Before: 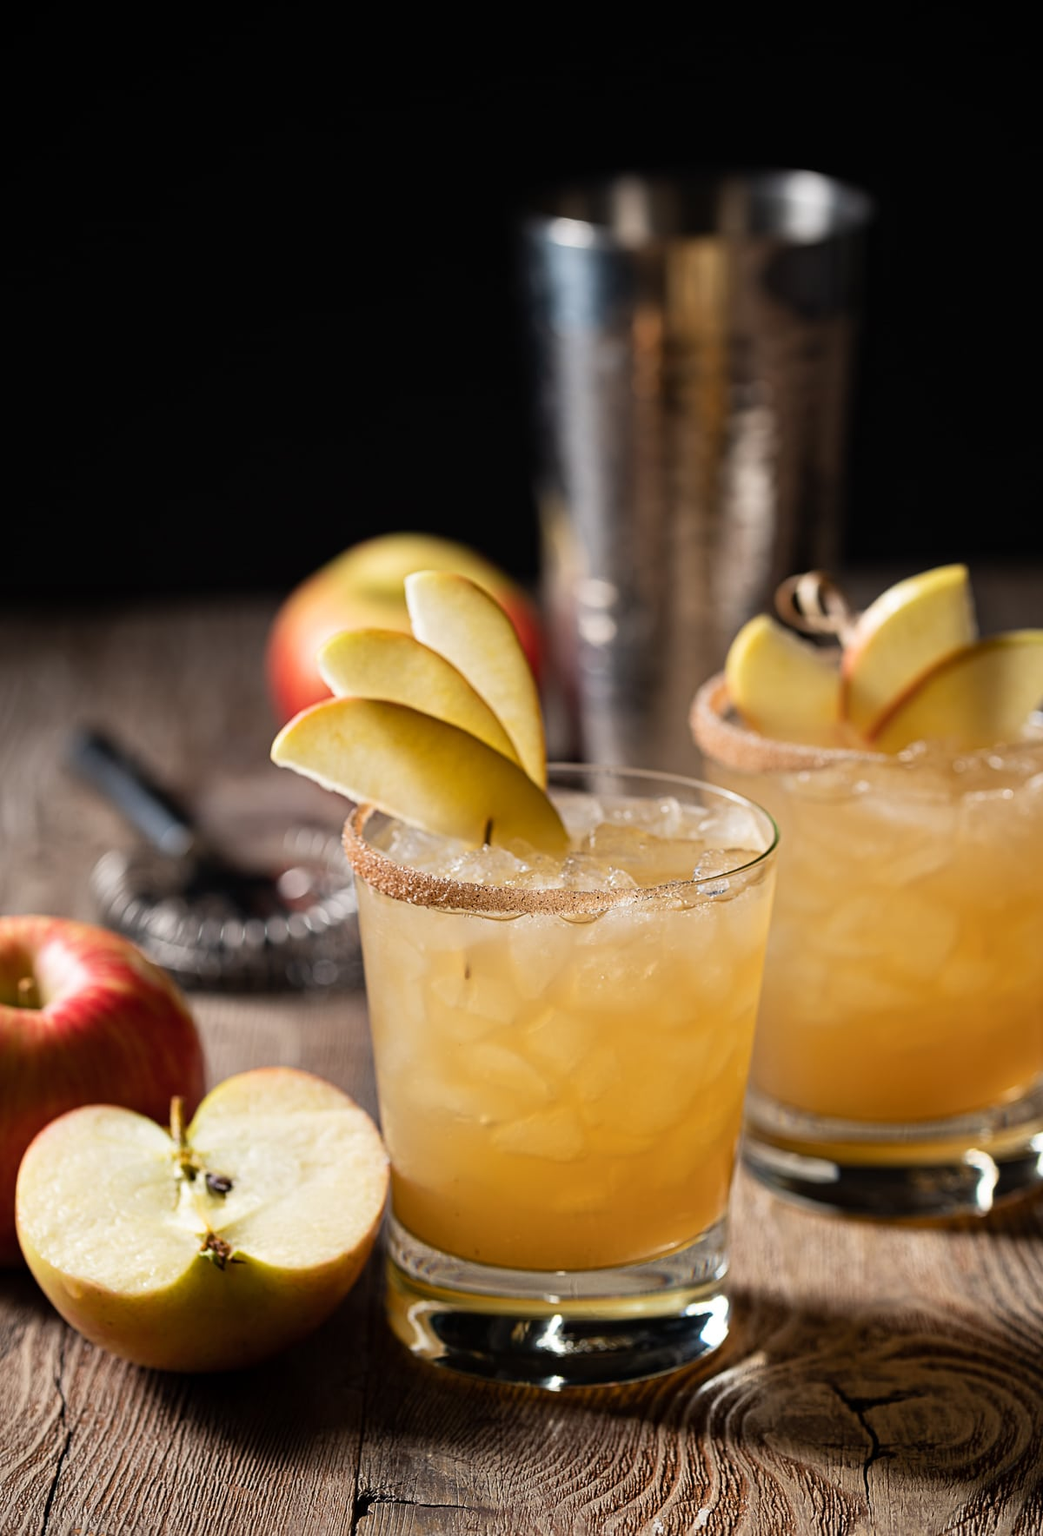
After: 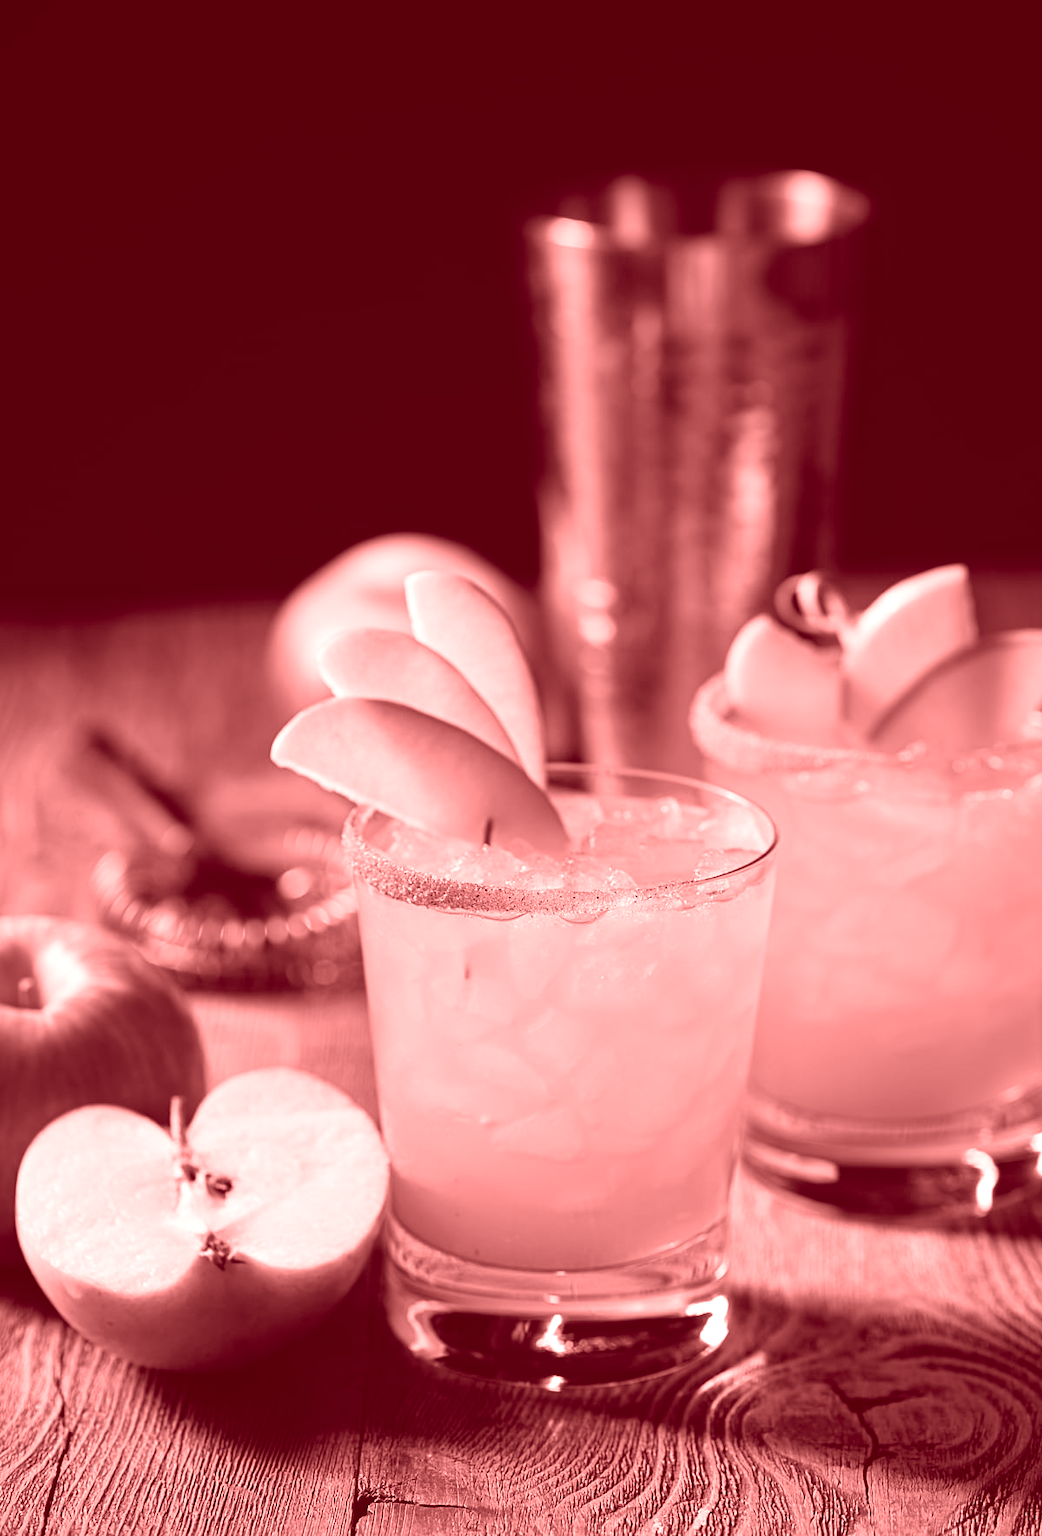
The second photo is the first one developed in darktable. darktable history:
tone equalizer: on, module defaults
color correction: highlights a* 0.162, highlights b* 29.53, shadows a* -0.162, shadows b* 21.09
colorize: saturation 60%, source mix 100%
